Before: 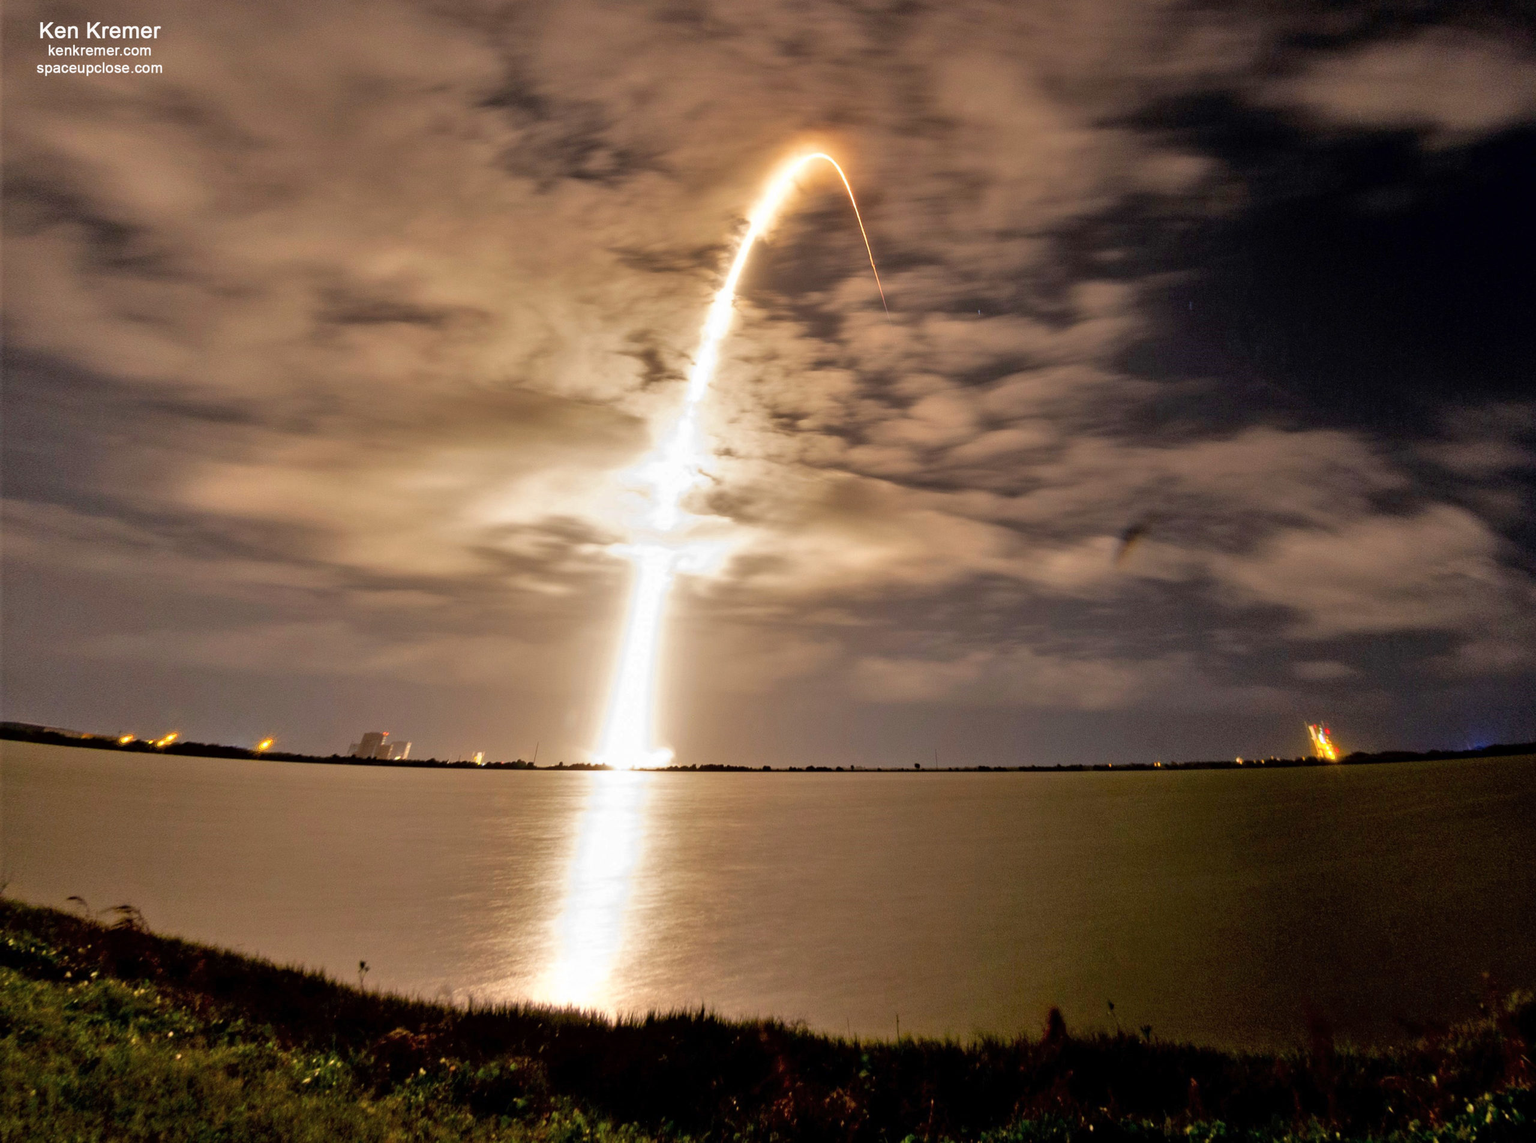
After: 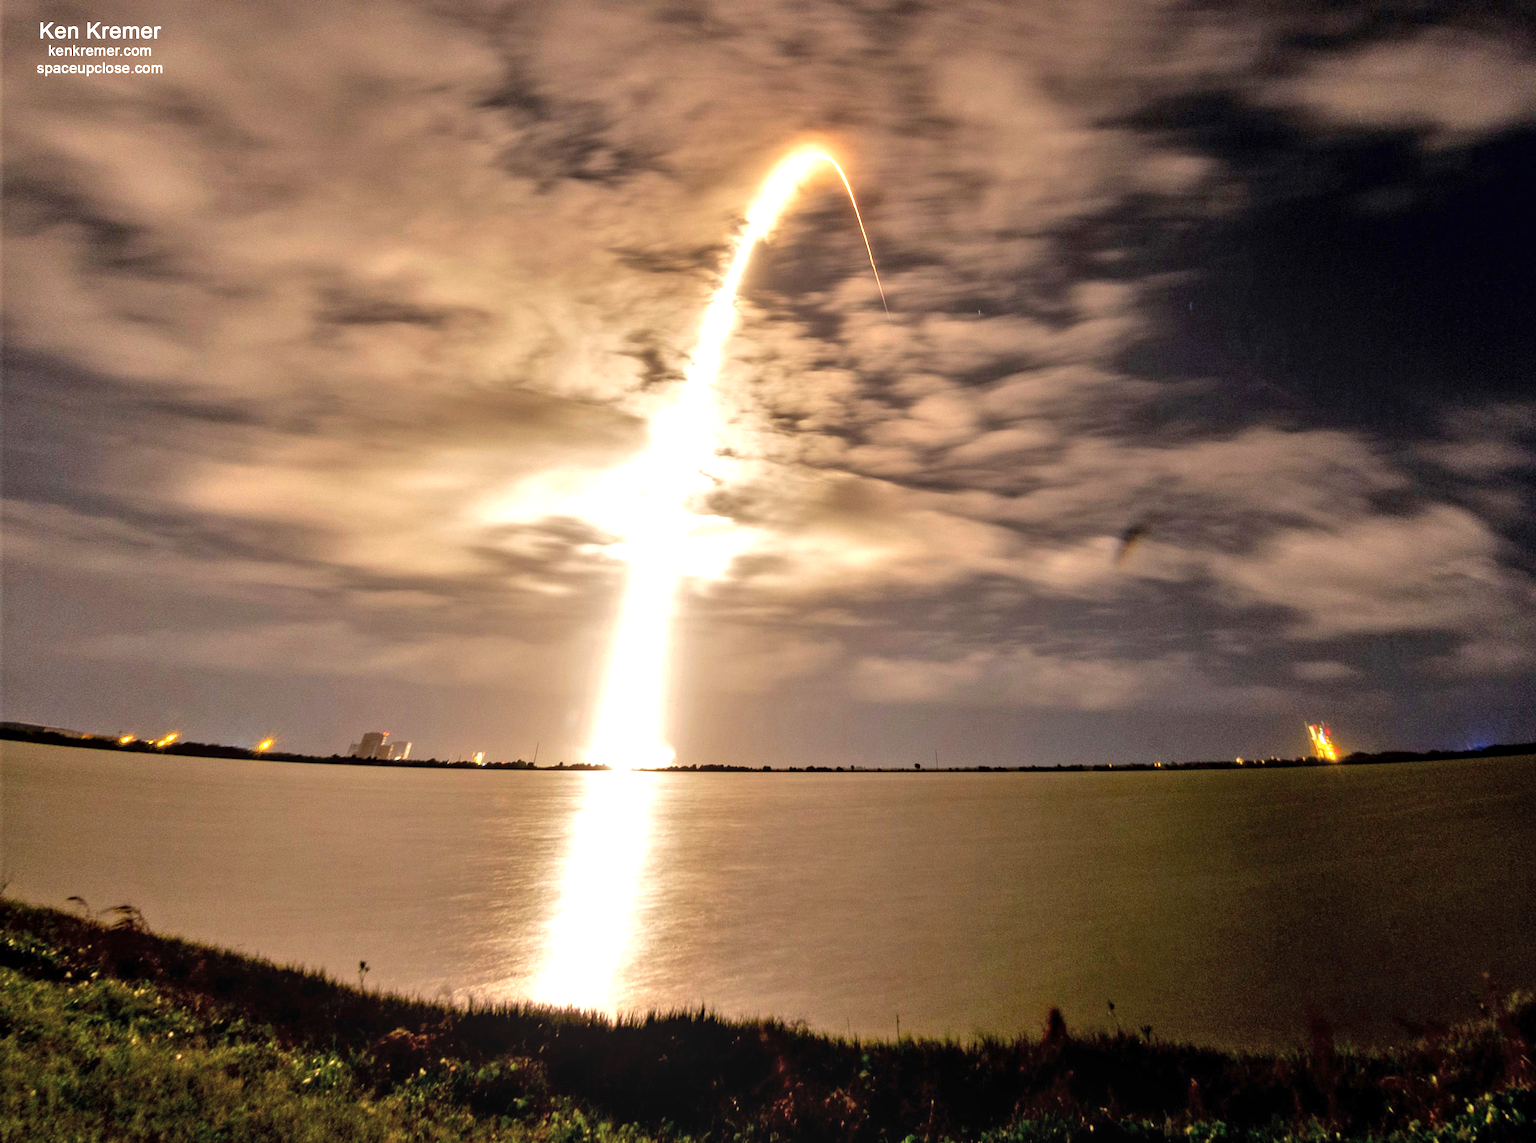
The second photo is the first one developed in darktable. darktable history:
exposure: black level correction -0.002, exposure 0.538 EV, compensate exposure bias true, compensate highlight preservation false
local contrast: on, module defaults
tone equalizer: edges refinement/feathering 500, mask exposure compensation -1.57 EV, preserve details no
